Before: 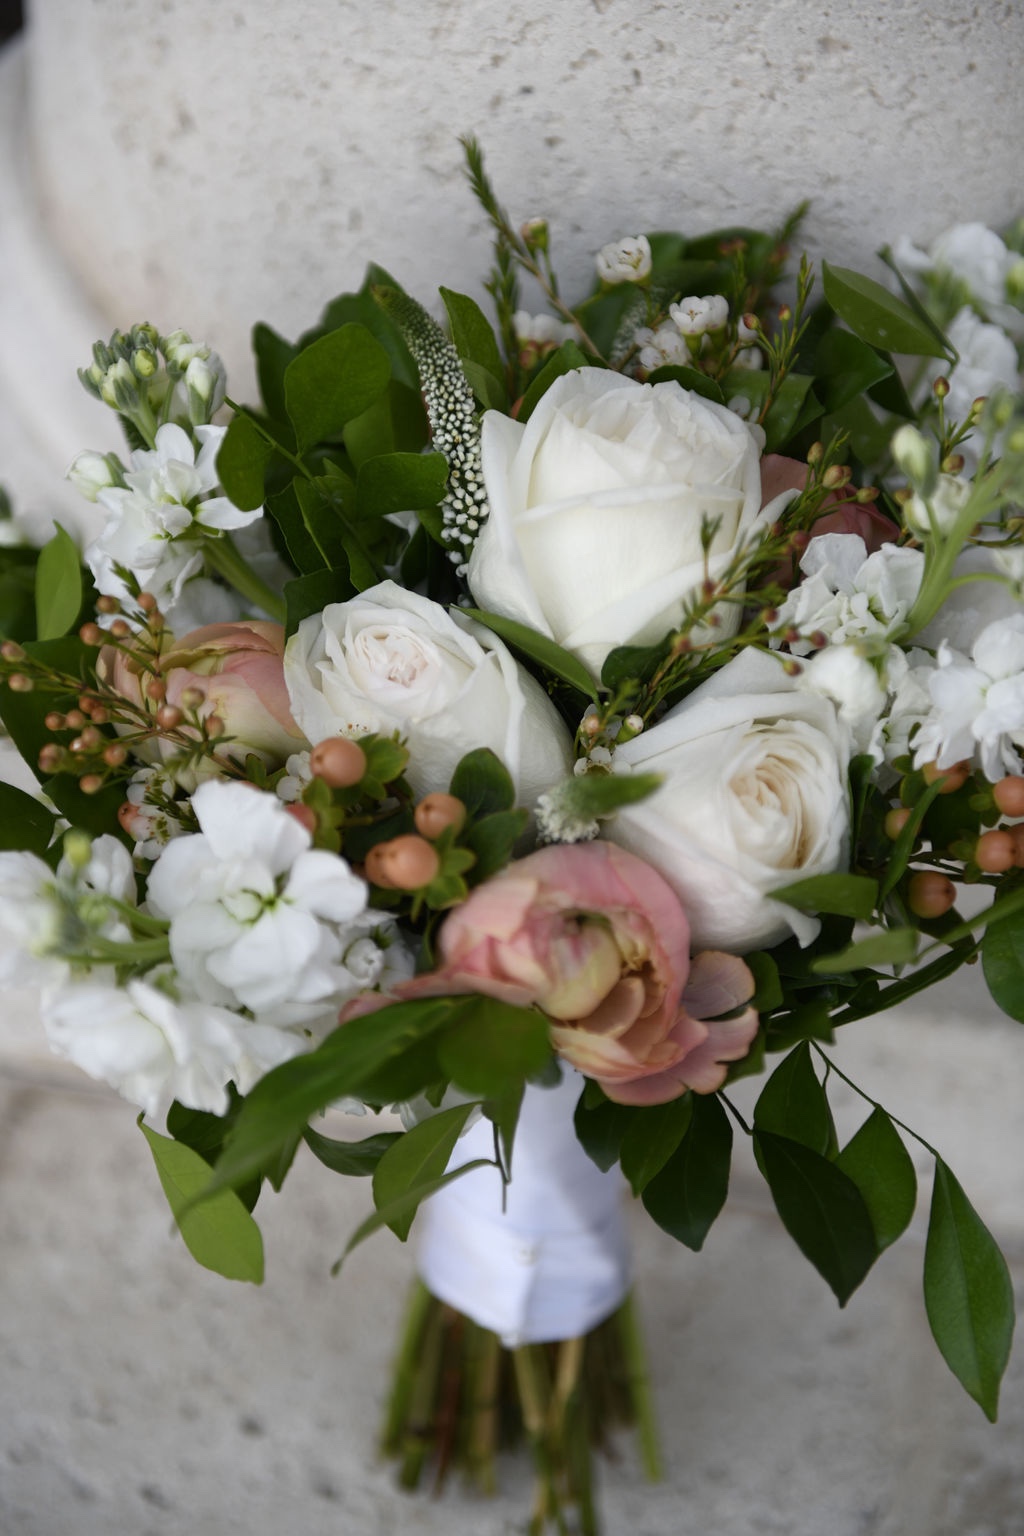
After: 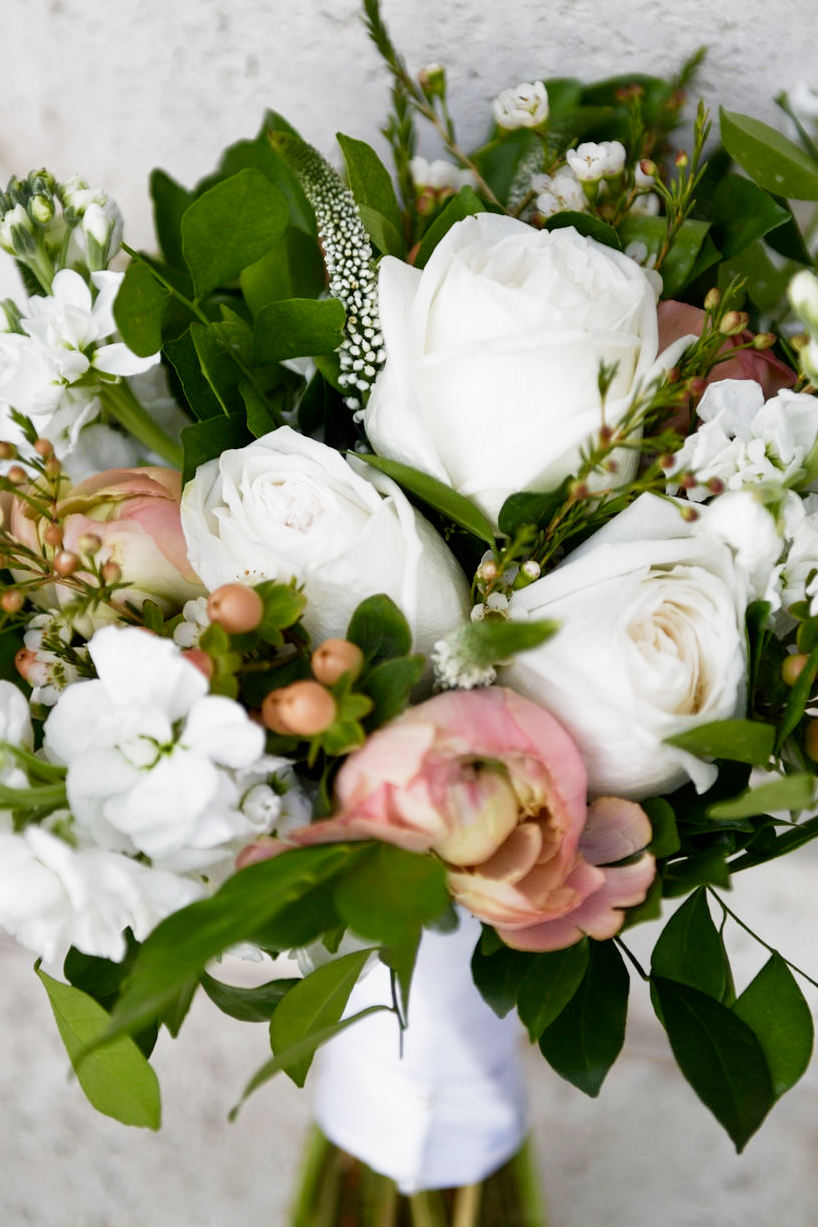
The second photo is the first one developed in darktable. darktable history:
velvia: strength 17%
shadows and highlights: low approximation 0.01, soften with gaussian
crop and rotate: left 10.071%, top 10.071%, right 10.02%, bottom 10.02%
filmic rgb: middle gray luminance 9.23%, black relative exposure -10.55 EV, white relative exposure 3.45 EV, threshold 6 EV, target black luminance 0%, hardness 5.98, latitude 59.69%, contrast 1.087, highlights saturation mix 5%, shadows ↔ highlights balance 29.23%, add noise in highlights 0, preserve chrominance no, color science v3 (2019), use custom middle-gray values true, iterations of high-quality reconstruction 0, contrast in highlights soft, enable highlight reconstruction true
